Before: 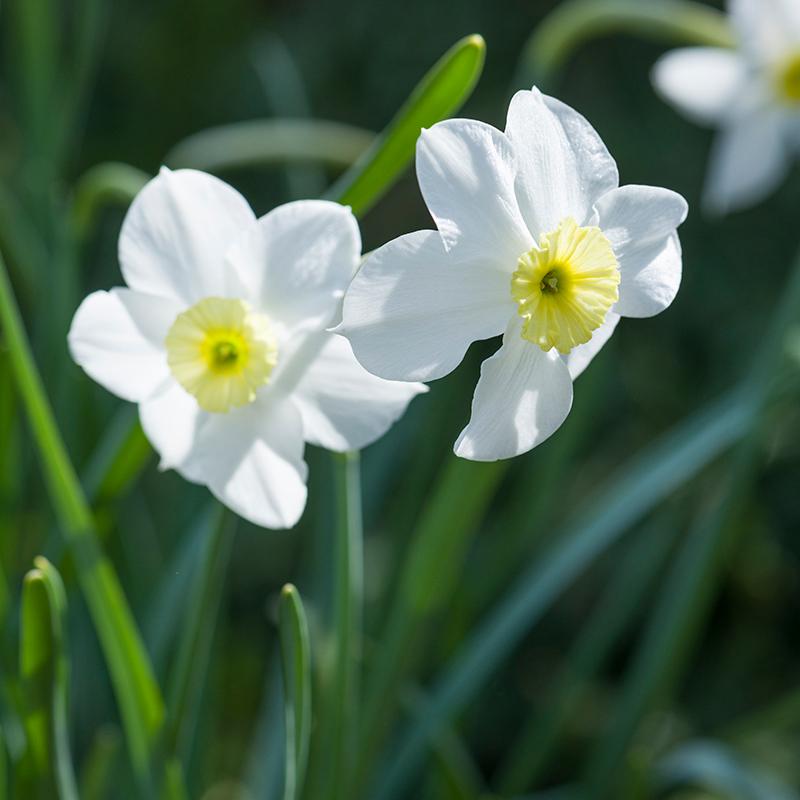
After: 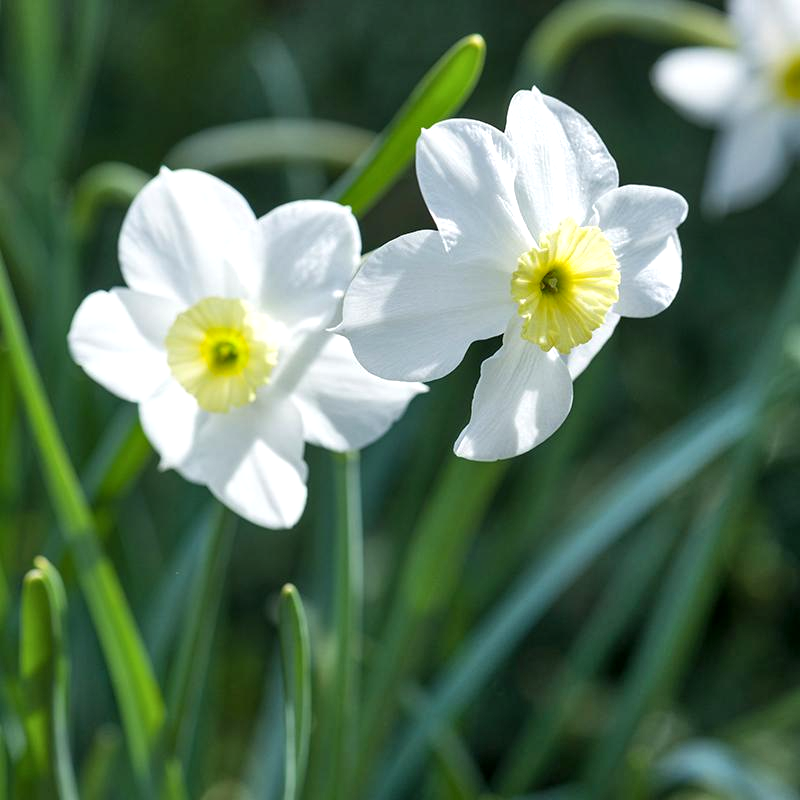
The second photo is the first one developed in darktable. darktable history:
exposure: exposure 0.201 EV, compensate exposure bias true, compensate highlight preservation false
shadows and highlights: low approximation 0.01, soften with gaussian
local contrast: highlights 101%, shadows 102%, detail 119%, midtone range 0.2
